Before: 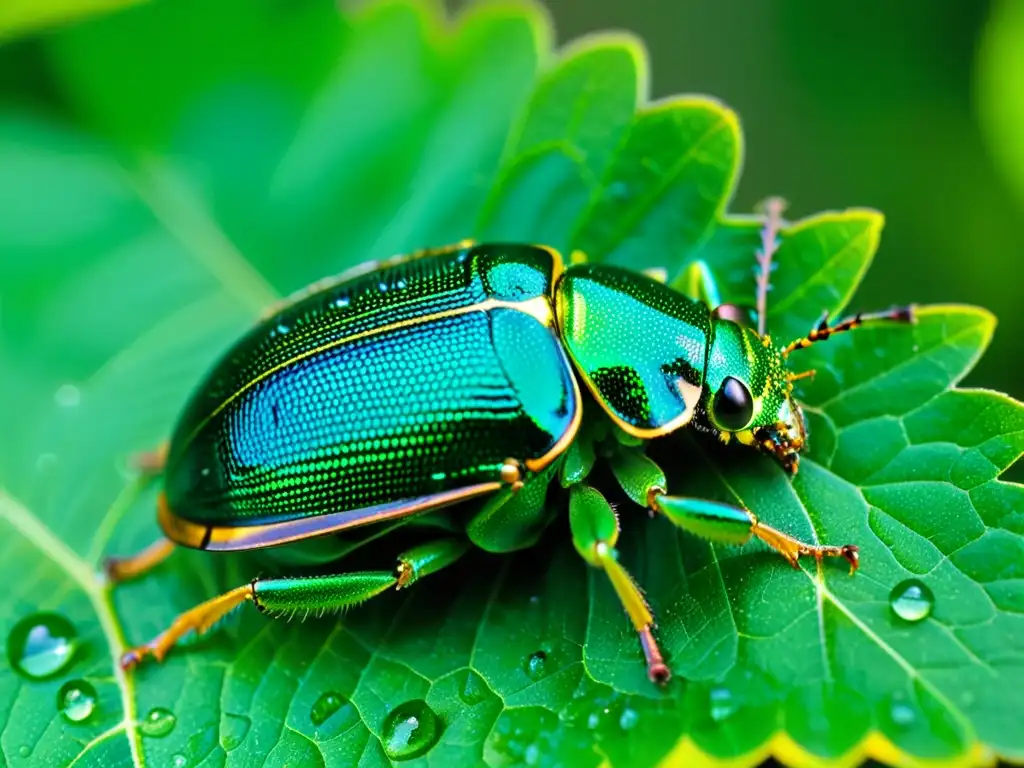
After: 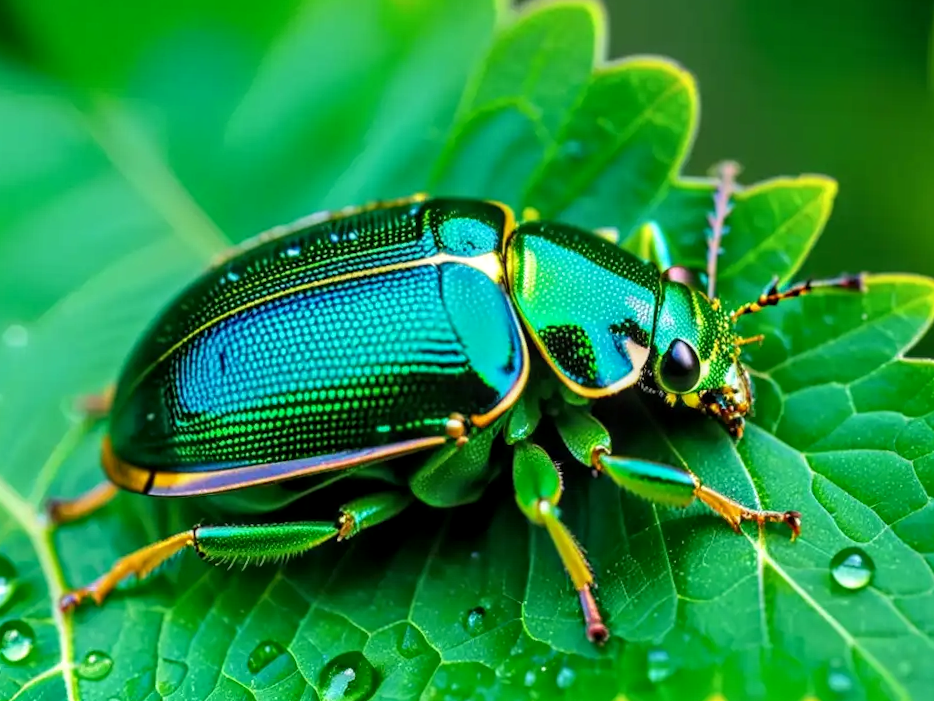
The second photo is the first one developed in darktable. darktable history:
tone equalizer: edges refinement/feathering 500, mask exposure compensation -1.57 EV, preserve details no
local contrast: on, module defaults
crop and rotate: angle -1.9°, left 3.162%, top 3.991%, right 1.551%, bottom 0.675%
